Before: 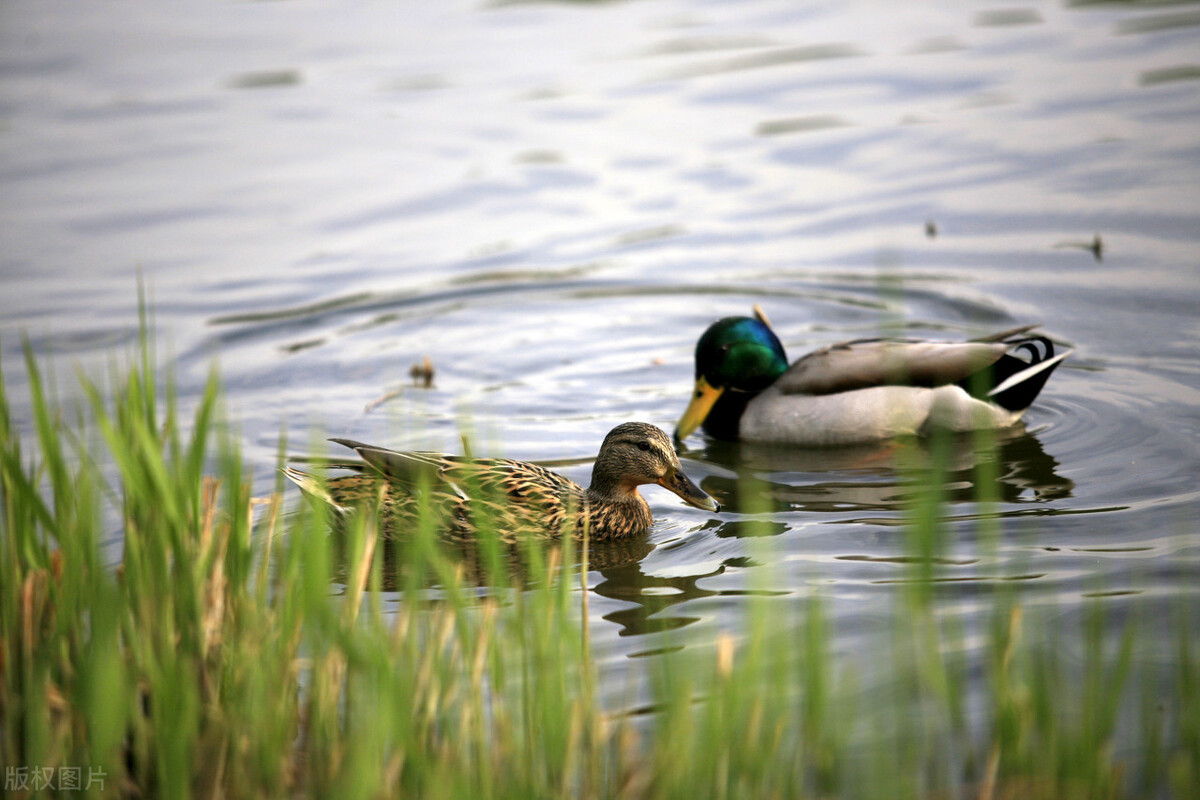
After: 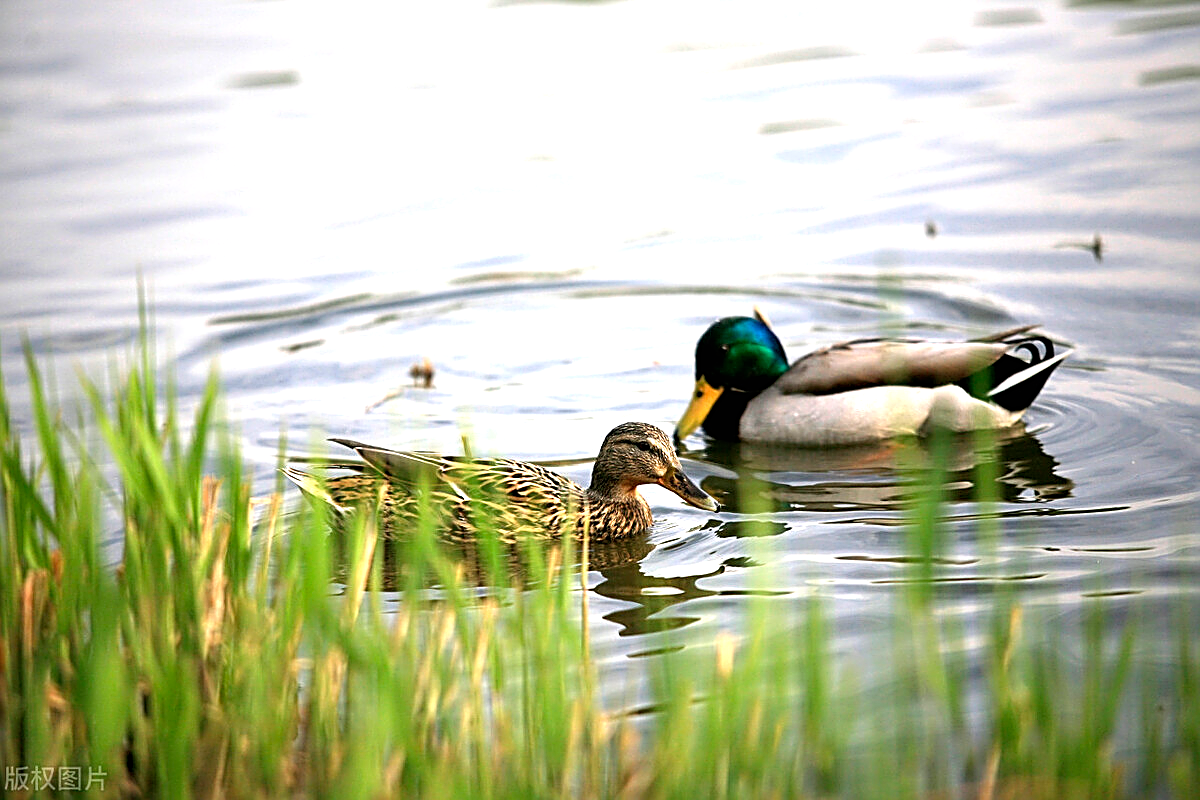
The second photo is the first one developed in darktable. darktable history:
exposure: black level correction 0, exposure 0.7 EV, compensate exposure bias true, compensate highlight preservation false
sharpen: amount 1
